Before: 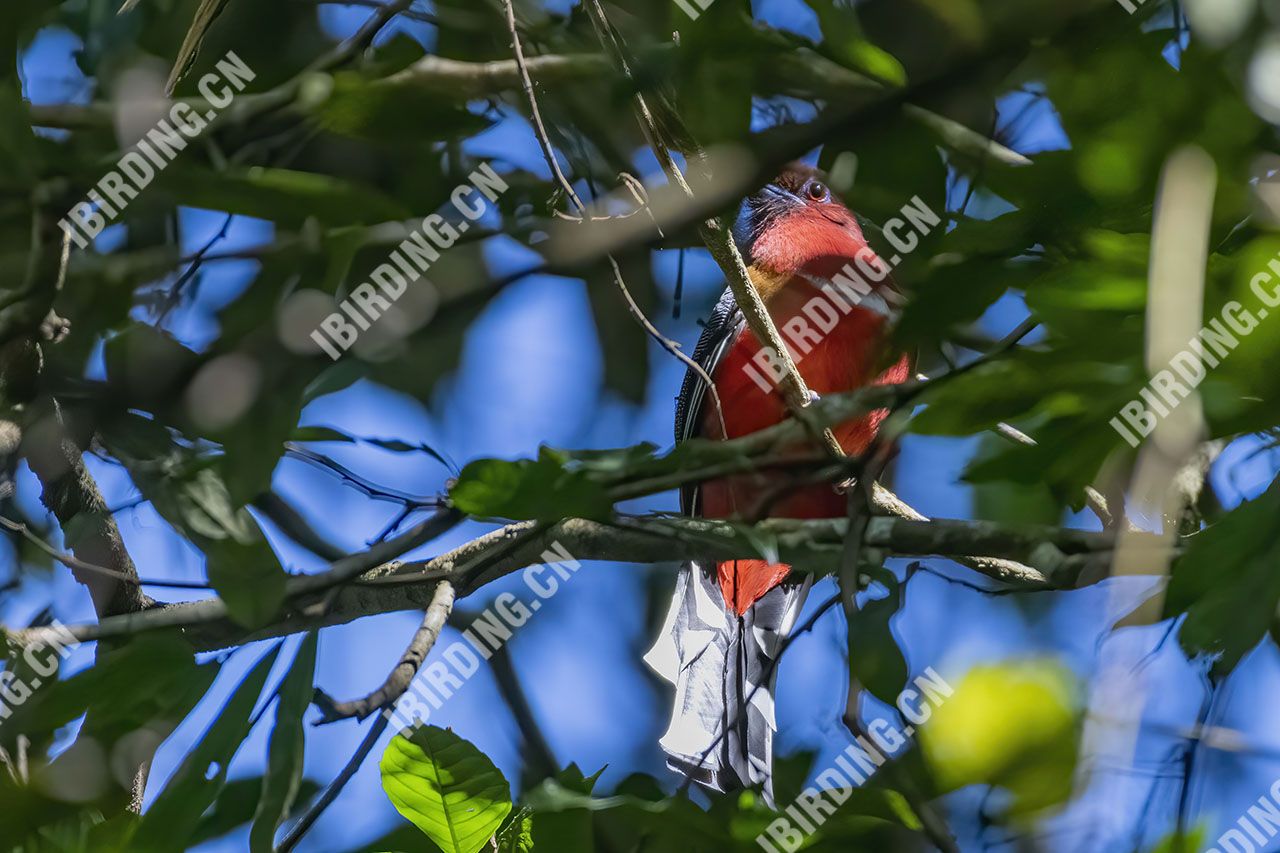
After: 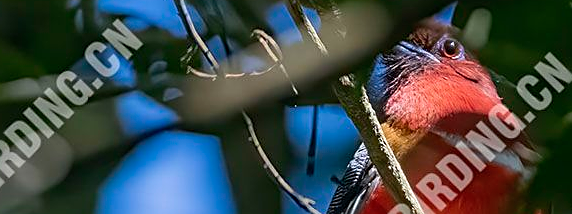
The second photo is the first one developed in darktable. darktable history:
crop: left 28.64%, top 16.832%, right 26.637%, bottom 58.055%
sharpen: on, module defaults
